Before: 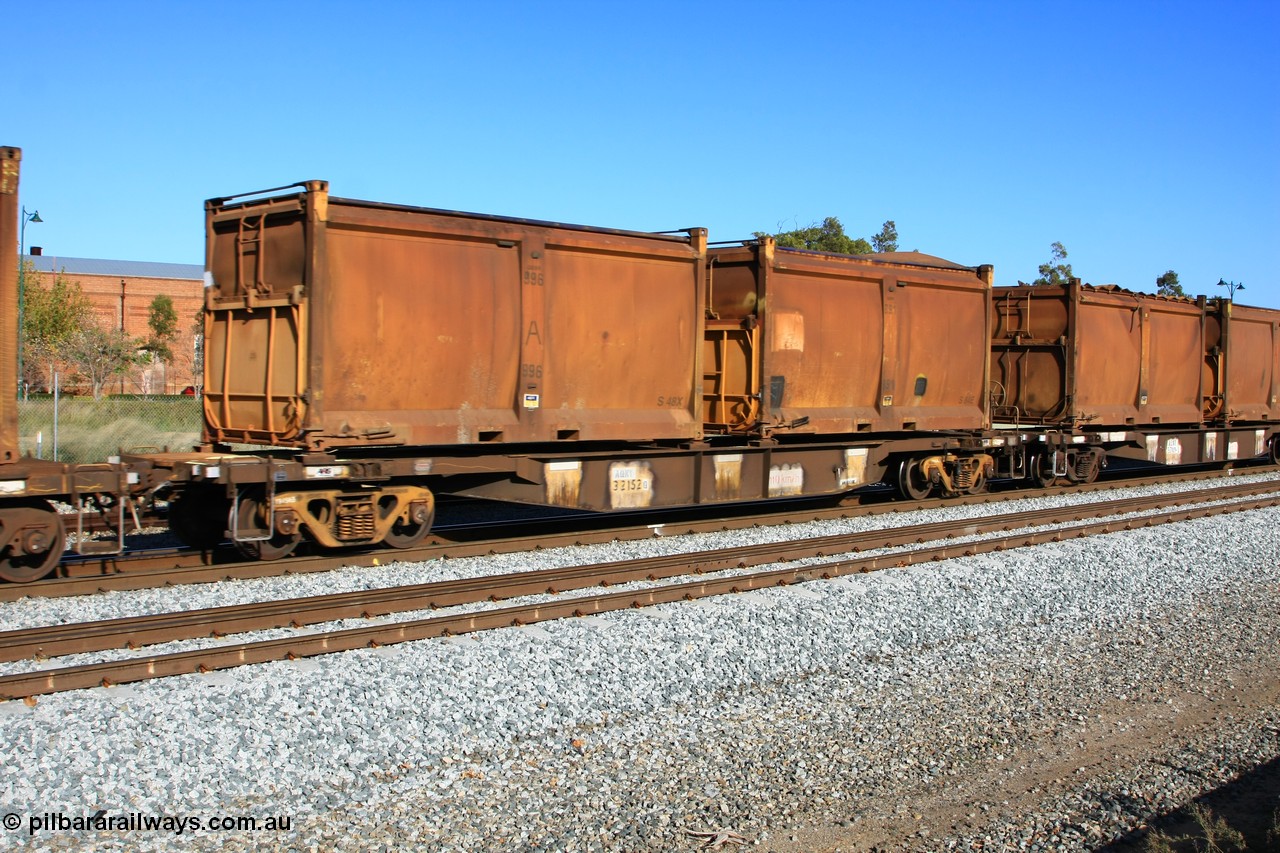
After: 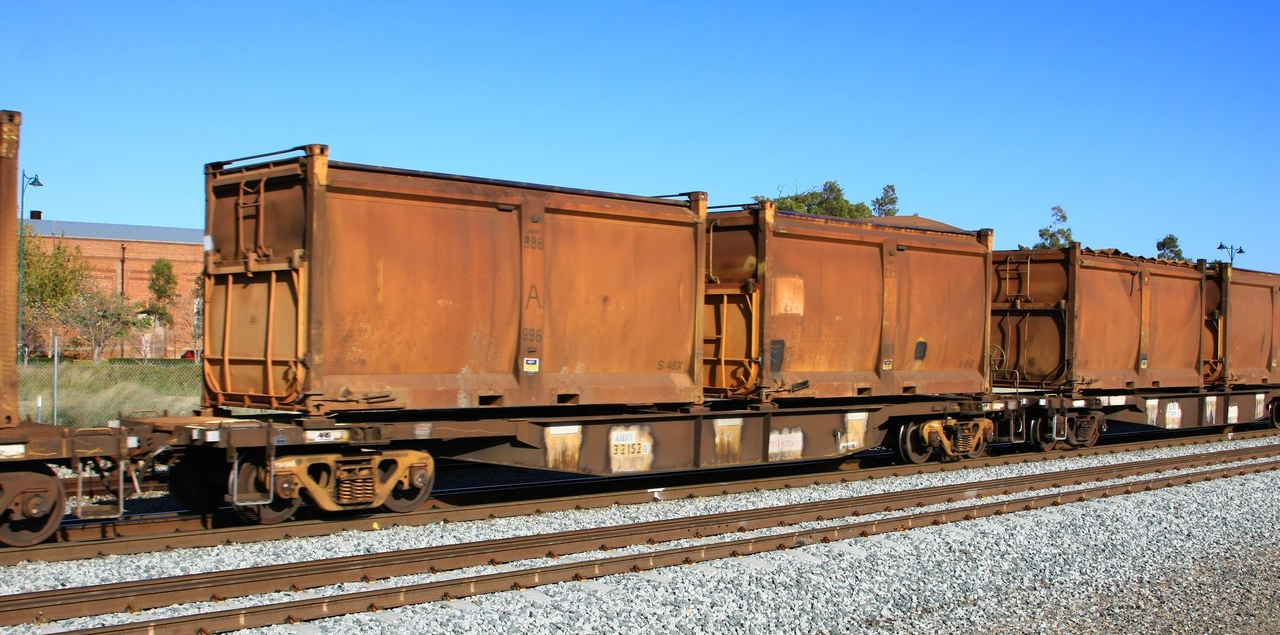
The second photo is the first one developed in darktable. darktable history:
crop: top 4.256%, bottom 21.253%
